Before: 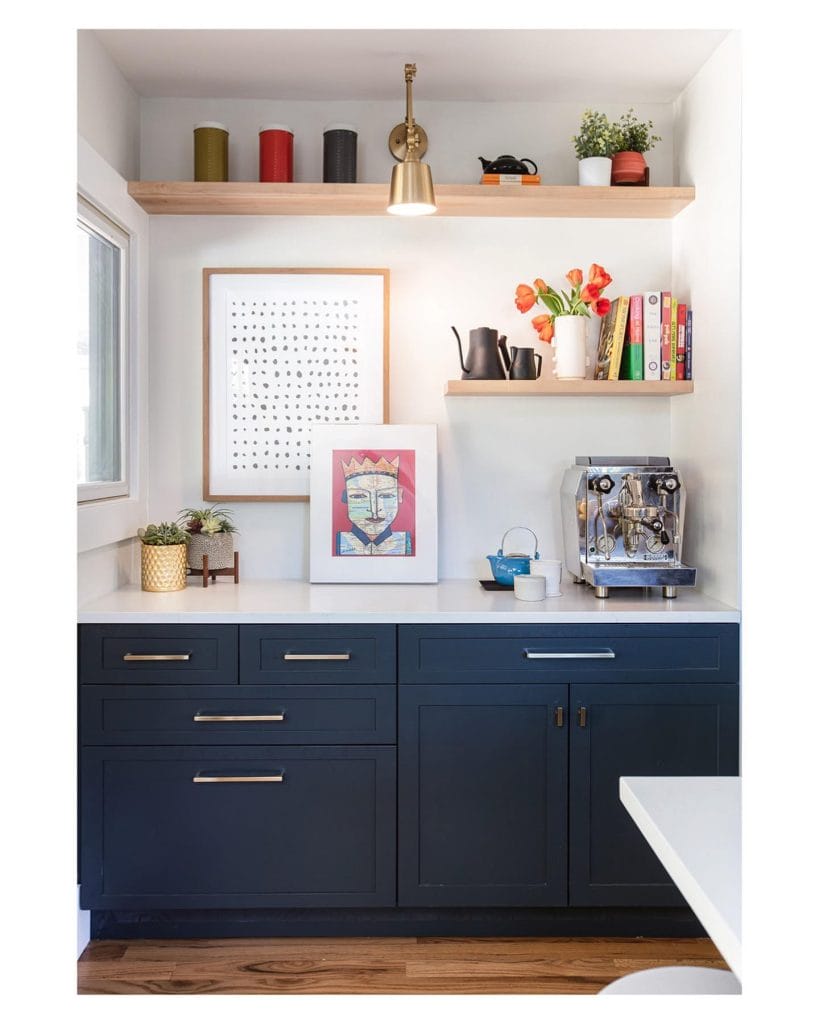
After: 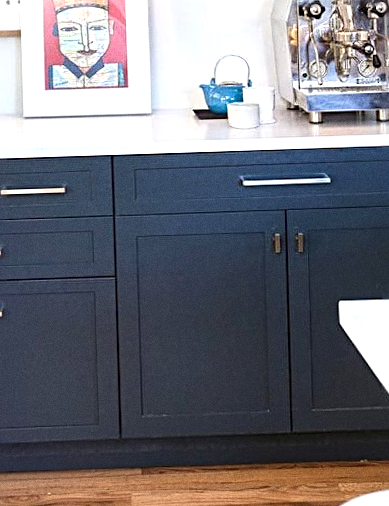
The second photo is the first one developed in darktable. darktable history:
rotate and perspective: rotation -1.77°, lens shift (horizontal) 0.004, automatic cropping off
white balance: red 1, blue 1
sharpen: radius 2.767
crop: left 35.976%, top 45.819%, right 18.162%, bottom 5.807%
grain: coarseness 0.09 ISO
exposure: black level correction 0, exposure 0.7 EV, compensate exposure bias true, compensate highlight preservation false
